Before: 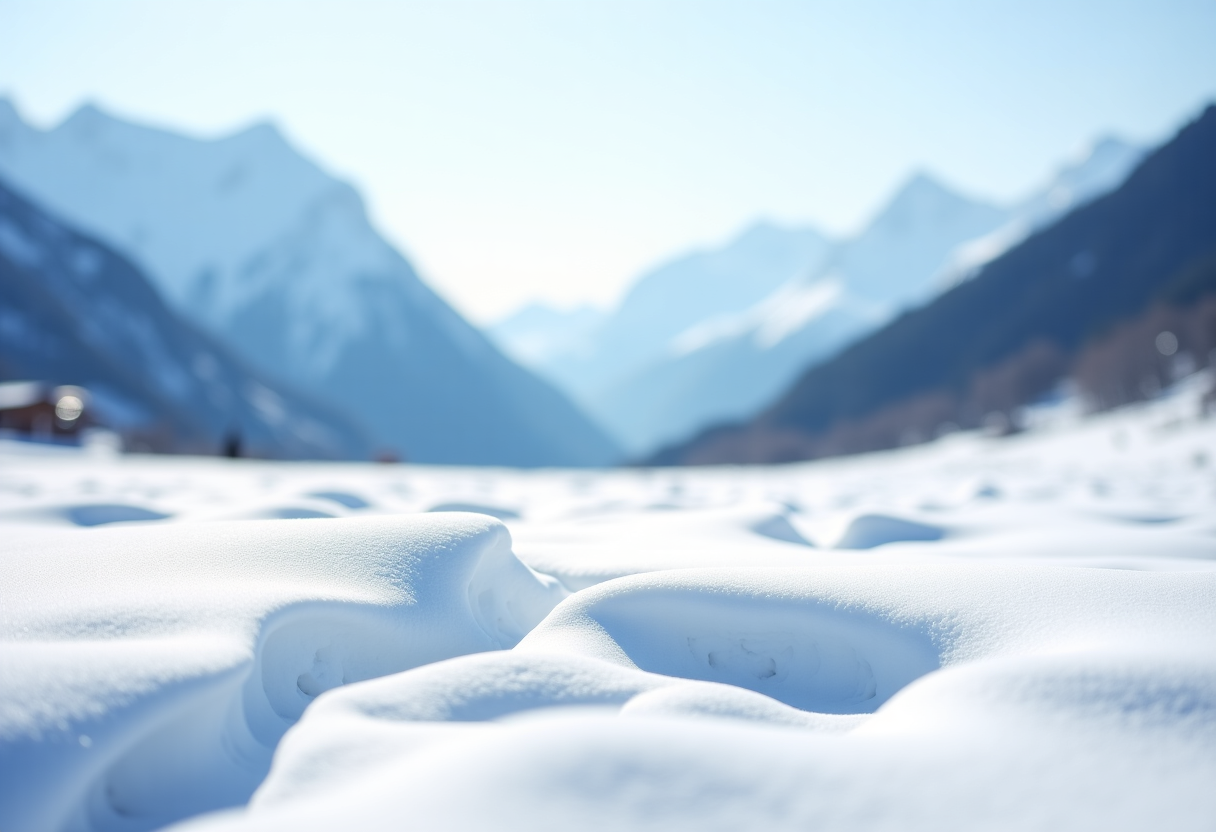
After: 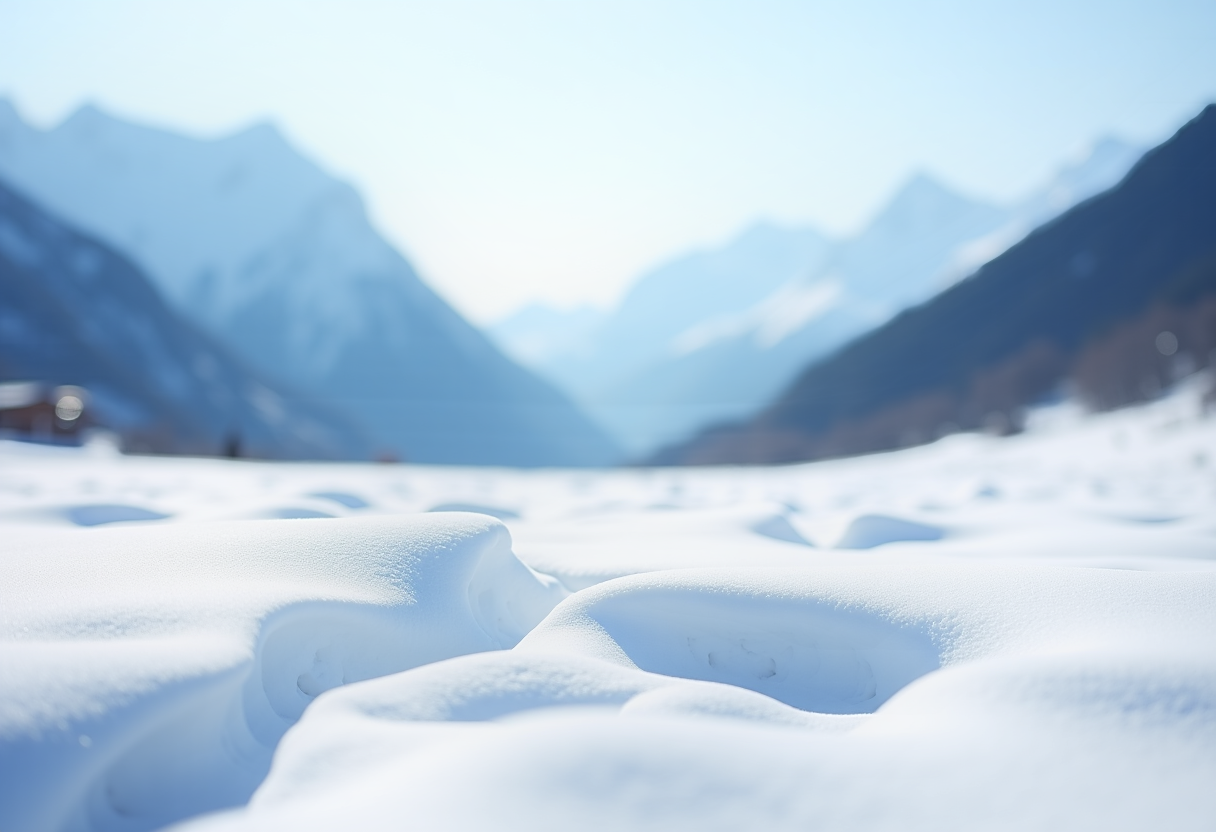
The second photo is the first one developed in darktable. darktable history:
sharpen: on, module defaults
contrast equalizer: octaves 7, y [[0.6 ×6], [0.55 ×6], [0 ×6], [0 ×6], [0 ×6]], mix -1
